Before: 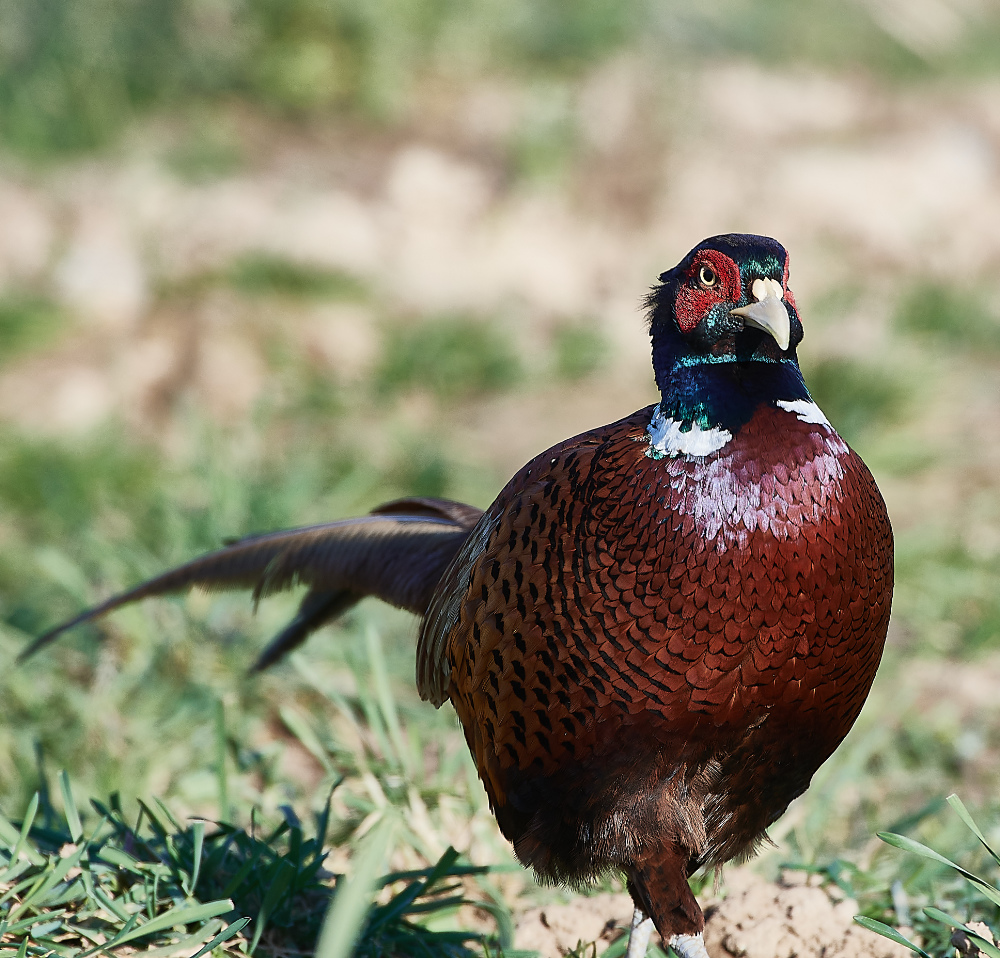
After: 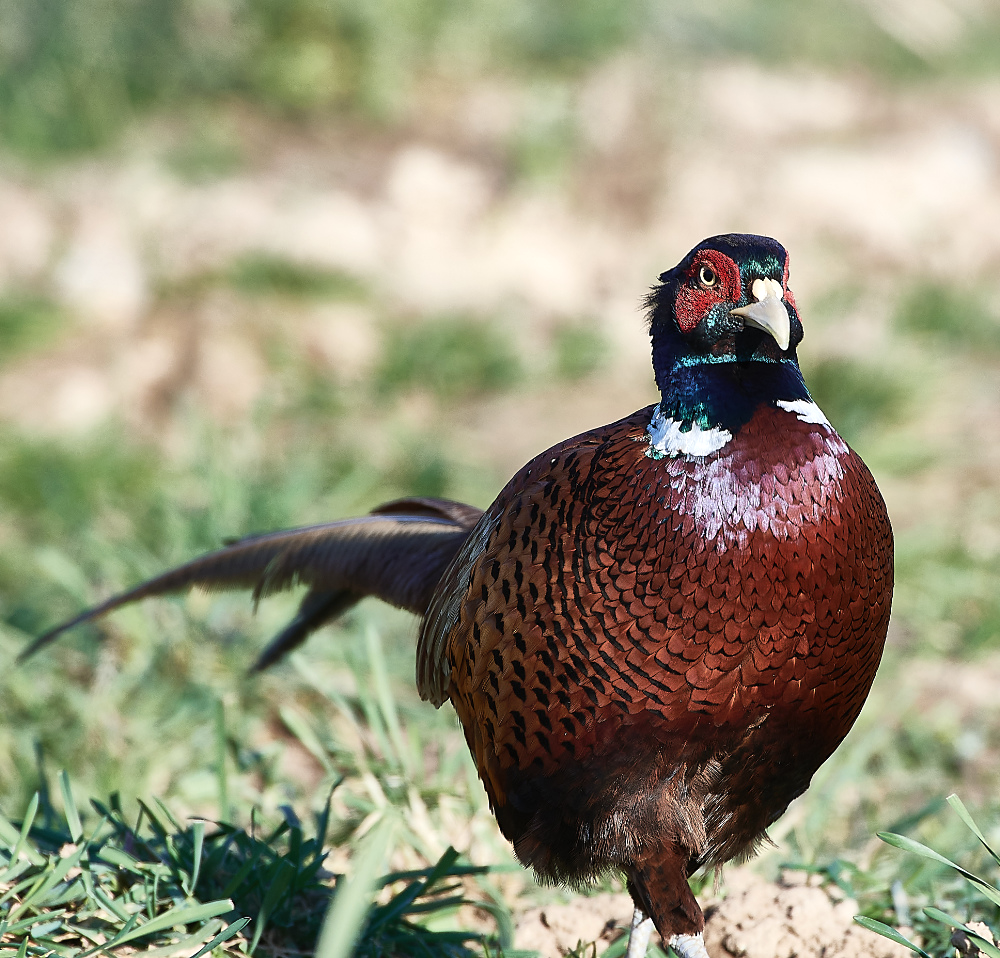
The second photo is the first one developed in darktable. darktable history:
shadows and highlights: radius 44.86, white point adjustment 6.61, compress 79.82%, soften with gaussian
